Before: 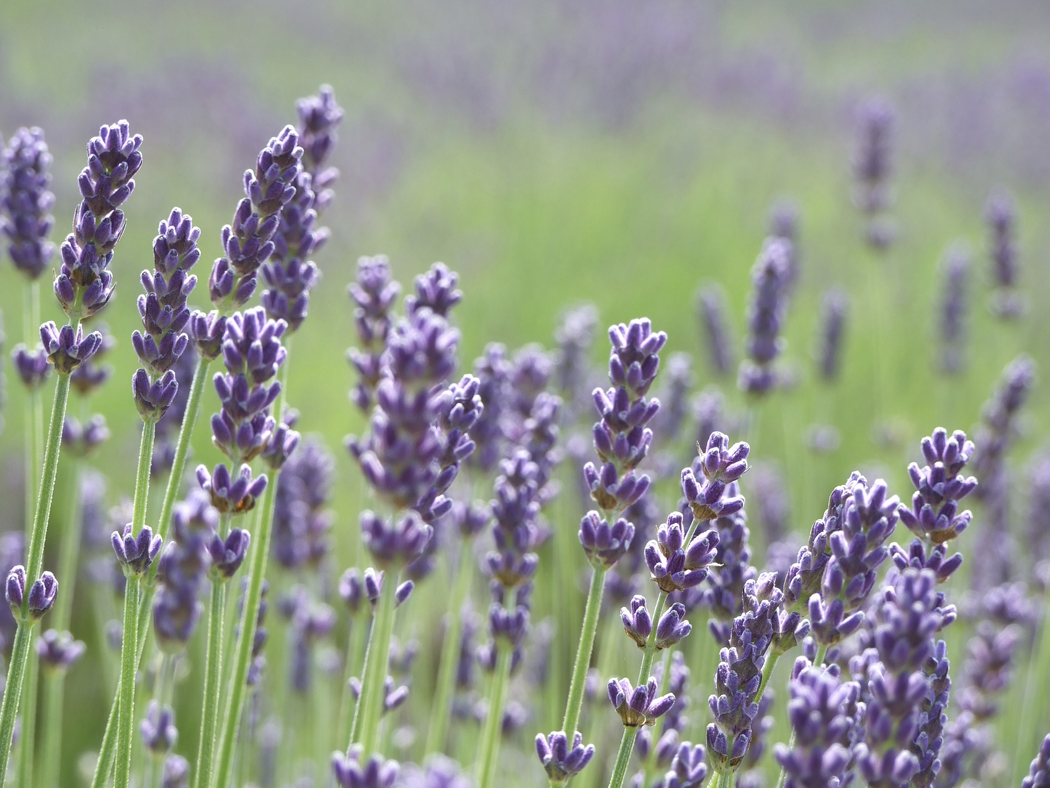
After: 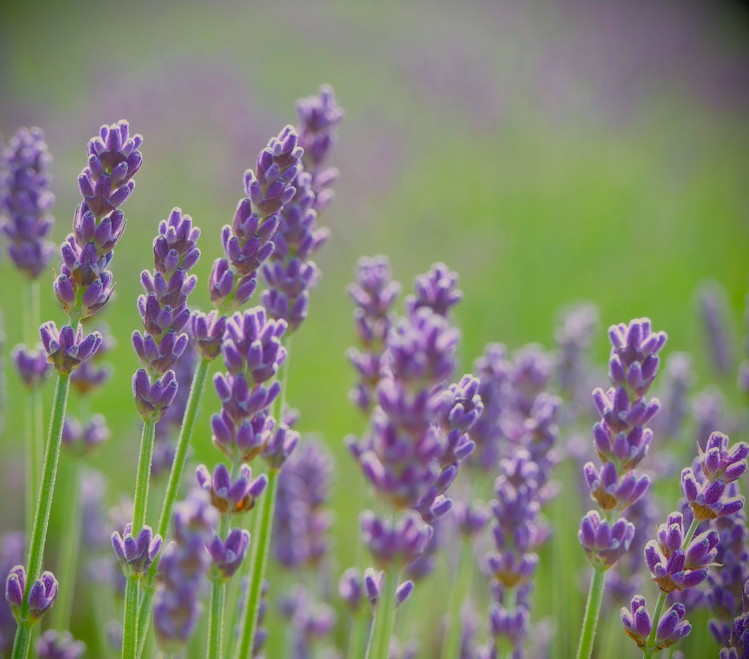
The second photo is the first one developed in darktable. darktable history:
vignetting: fall-off start 92.08%, brightness -0.986, saturation 0.496, center (-0.079, 0.07)
color balance rgb: highlights gain › chroma 2.266%, highlights gain › hue 74.25°, global offset › luminance 0.504%, perceptual saturation grading › global saturation 31.047%, contrast -29.801%
crop: right 28.649%, bottom 16.245%
